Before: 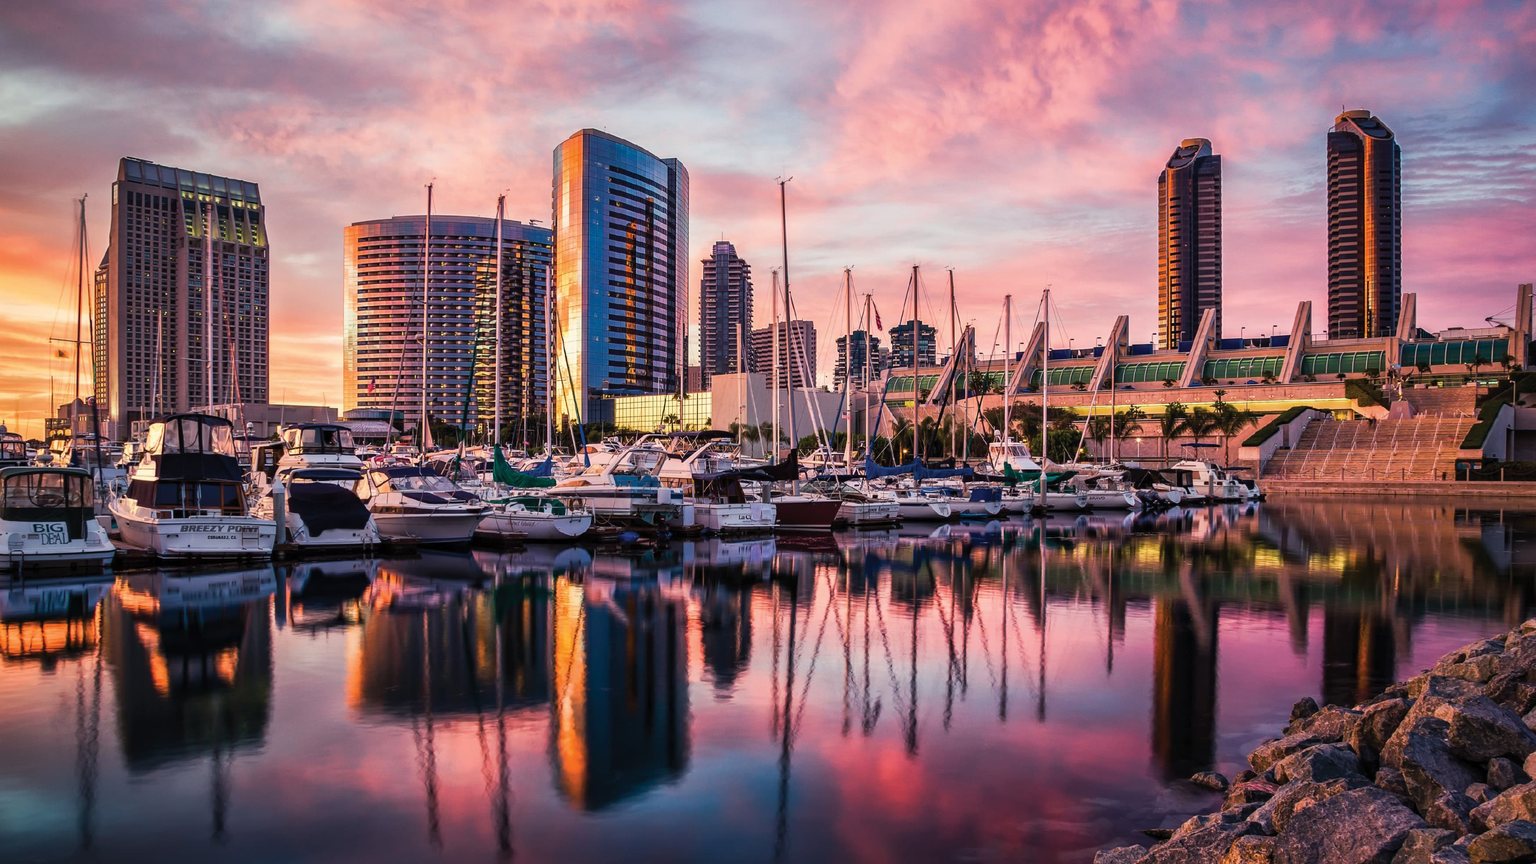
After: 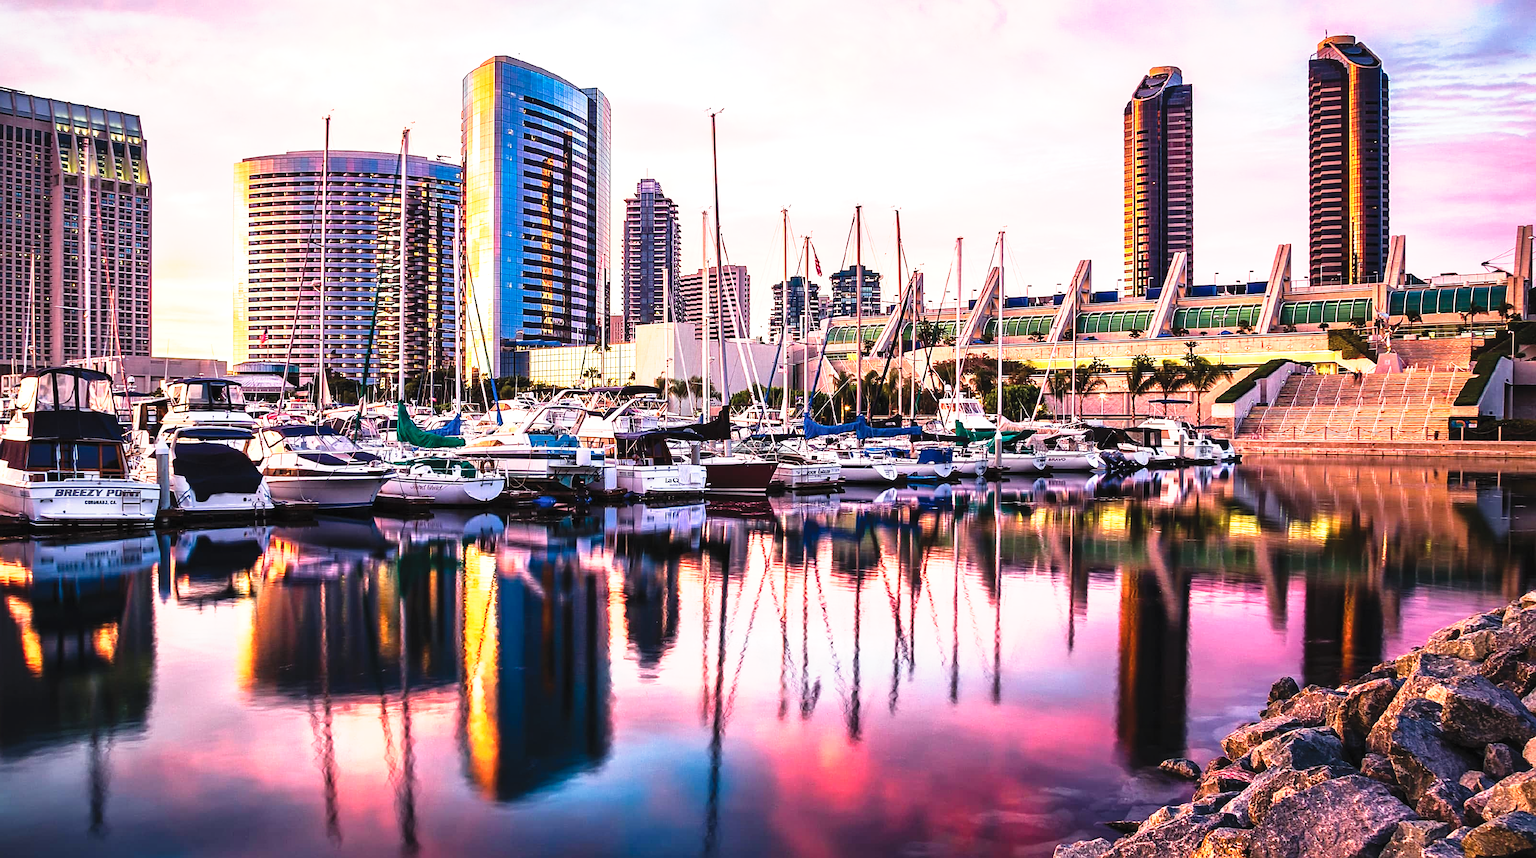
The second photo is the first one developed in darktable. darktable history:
crop and rotate: left 8.496%, top 9.061%
sharpen: on, module defaults
exposure: black level correction 0, exposure 1 EV, compensate highlight preservation false
tone curve: curves: ch0 [(0, 0.018) (0.162, 0.128) (0.434, 0.478) (0.667, 0.785) (0.819, 0.943) (1, 0.991)]; ch1 [(0, 0) (0.402, 0.36) (0.476, 0.449) (0.506, 0.505) (0.523, 0.518) (0.579, 0.626) (0.641, 0.668) (0.693, 0.745) (0.861, 0.934) (1, 1)]; ch2 [(0, 0) (0.424, 0.388) (0.483, 0.472) (0.503, 0.505) (0.521, 0.519) (0.547, 0.581) (0.582, 0.648) (0.699, 0.759) (0.997, 0.858)], preserve colors none
